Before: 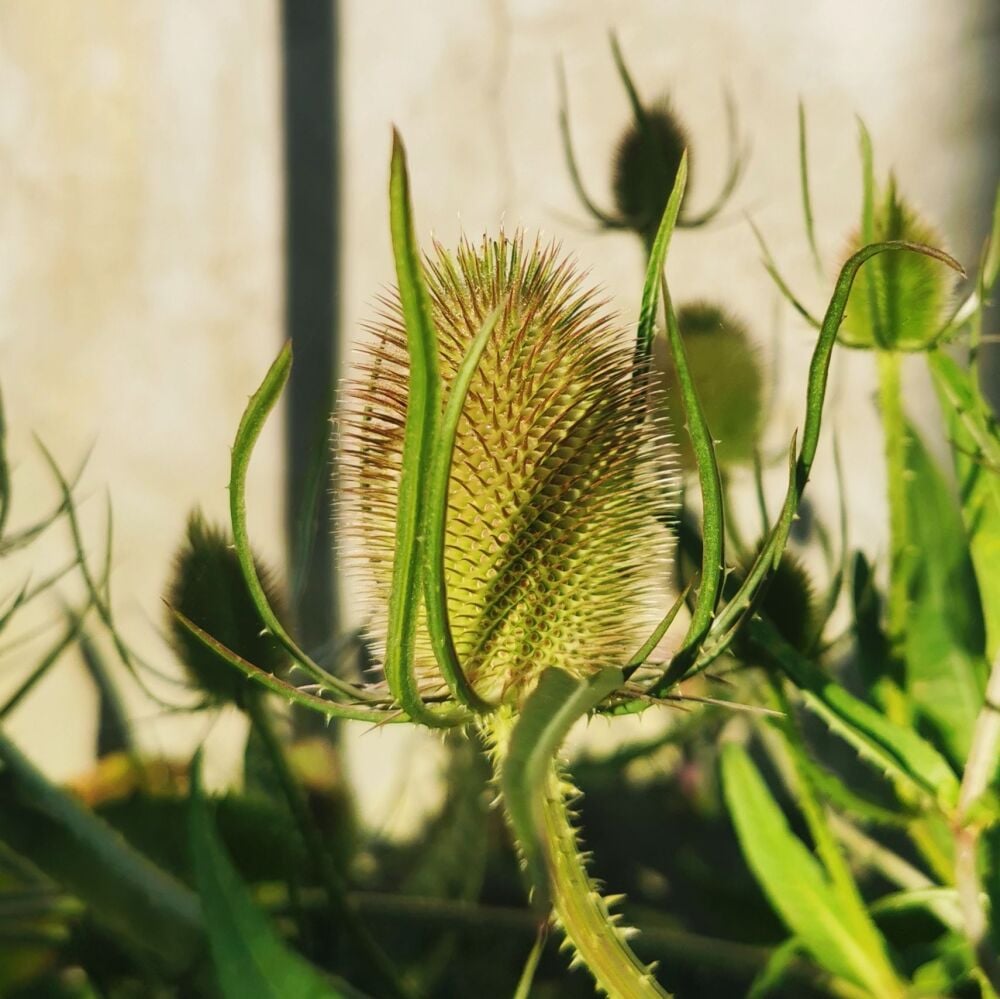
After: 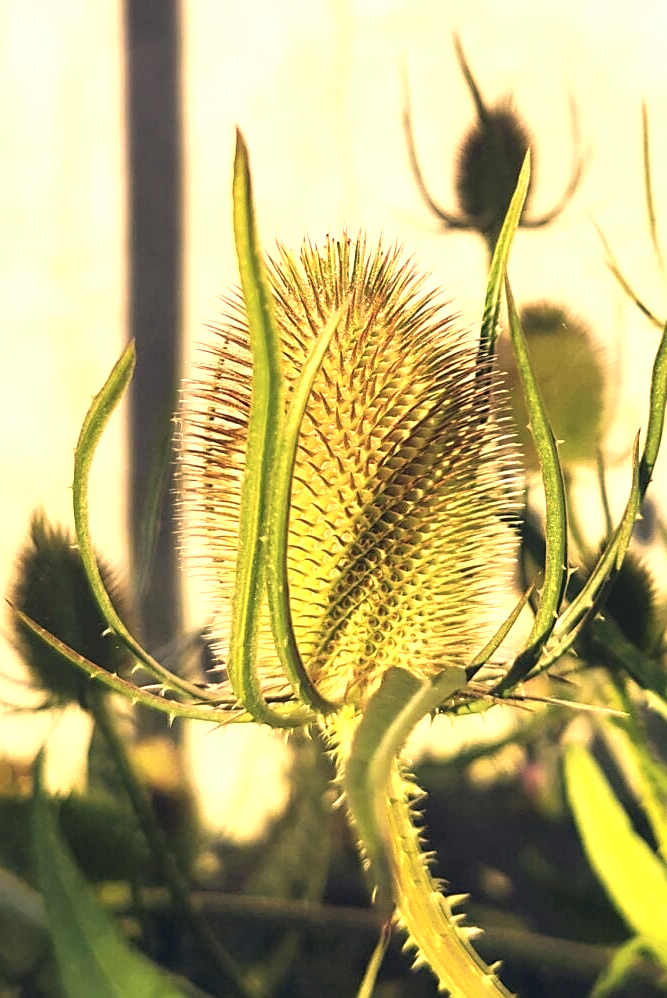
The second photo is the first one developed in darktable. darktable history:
sharpen: on, module defaults
color correction: highlights a* 20.08, highlights b* 27.6, shadows a* 3.4, shadows b* -17.02, saturation 0.747
exposure: black level correction 0.001, exposure 1 EV, compensate exposure bias true, compensate highlight preservation false
crop and rotate: left 15.752%, right 17.543%
